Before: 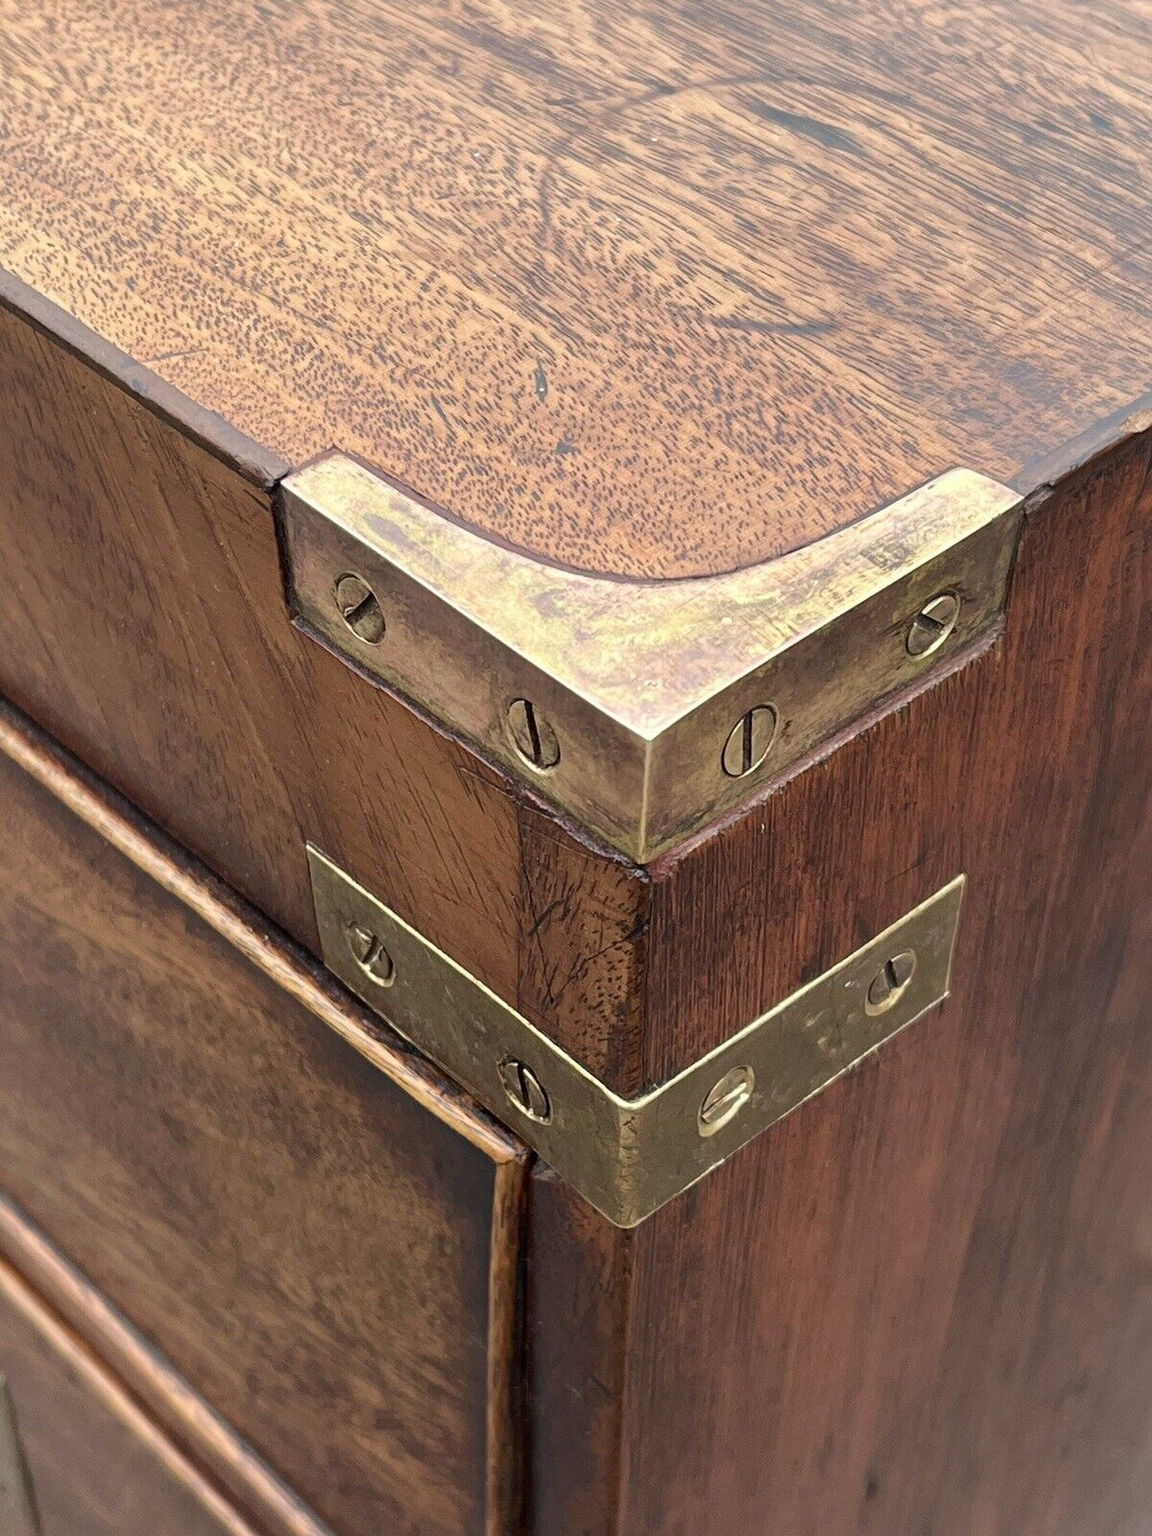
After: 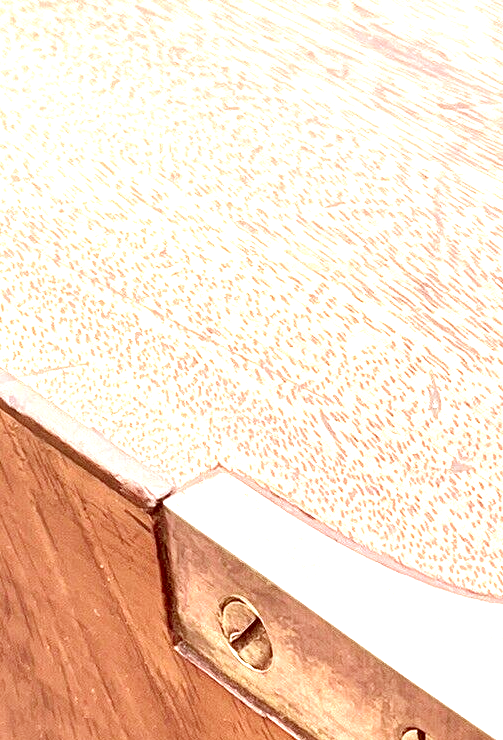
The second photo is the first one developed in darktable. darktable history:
crop and rotate: left 10.817%, top 0.062%, right 47.194%, bottom 53.626%
exposure: black level correction 0, exposure 1.675 EV, compensate exposure bias true, compensate highlight preservation false
color correction: highlights a* 9.03, highlights b* 8.71, shadows a* 40, shadows b* 40, saturation 0.8
